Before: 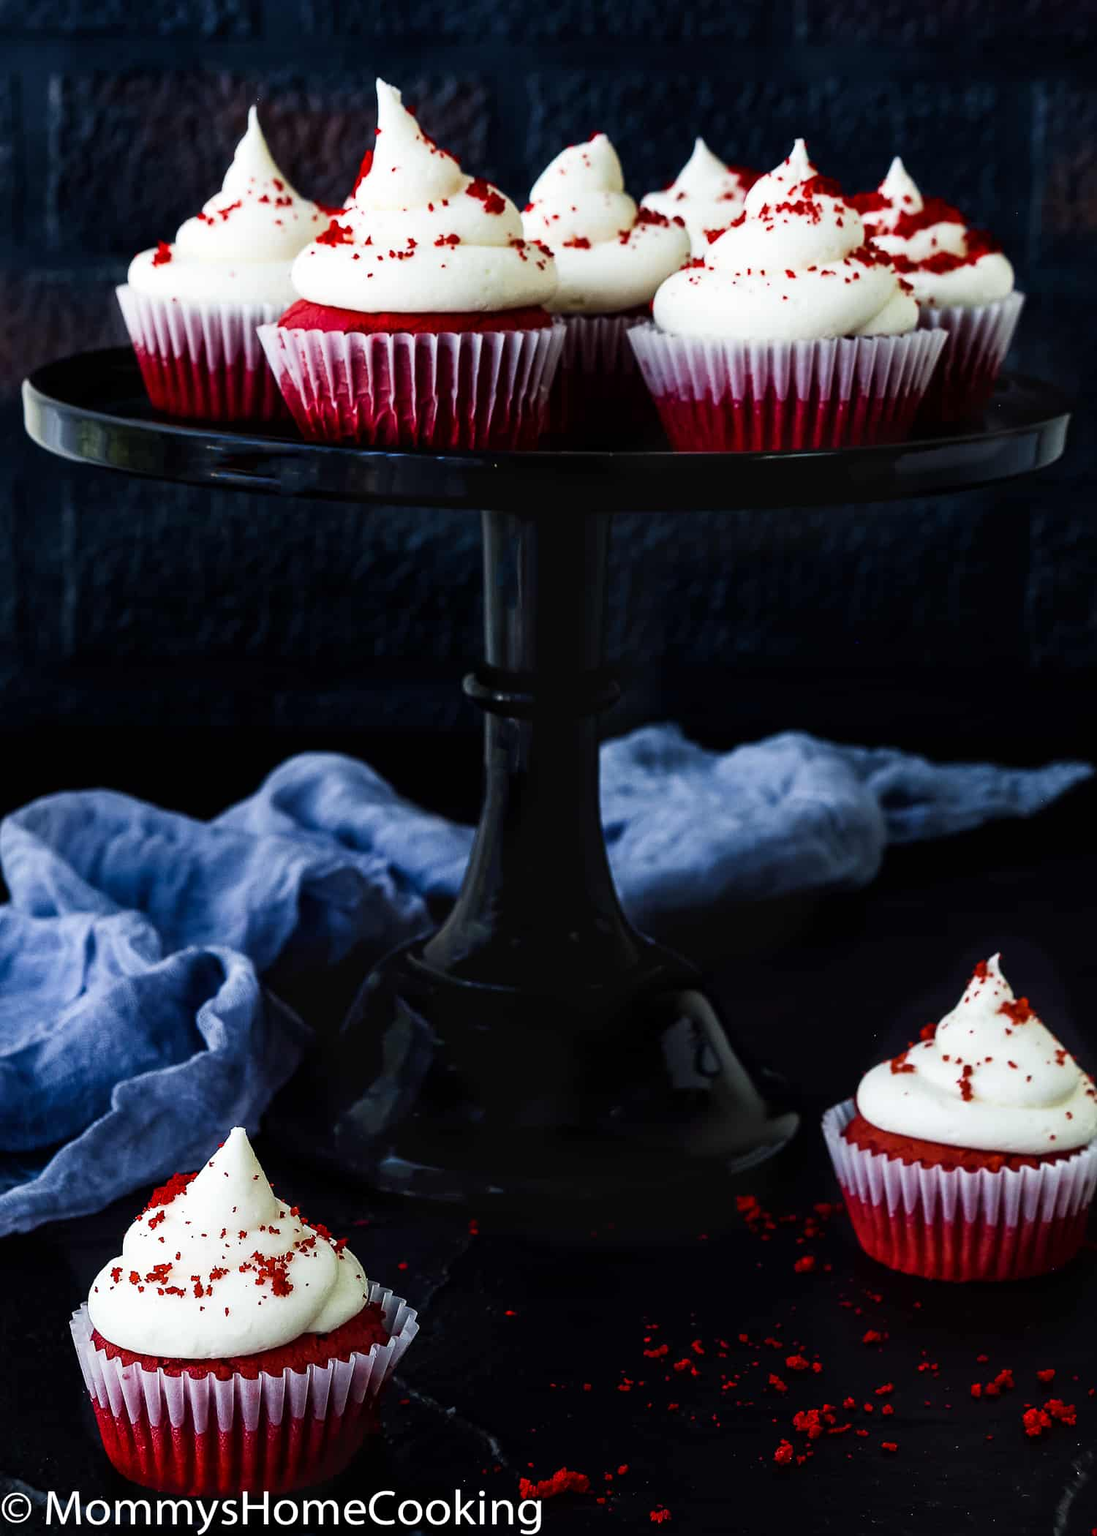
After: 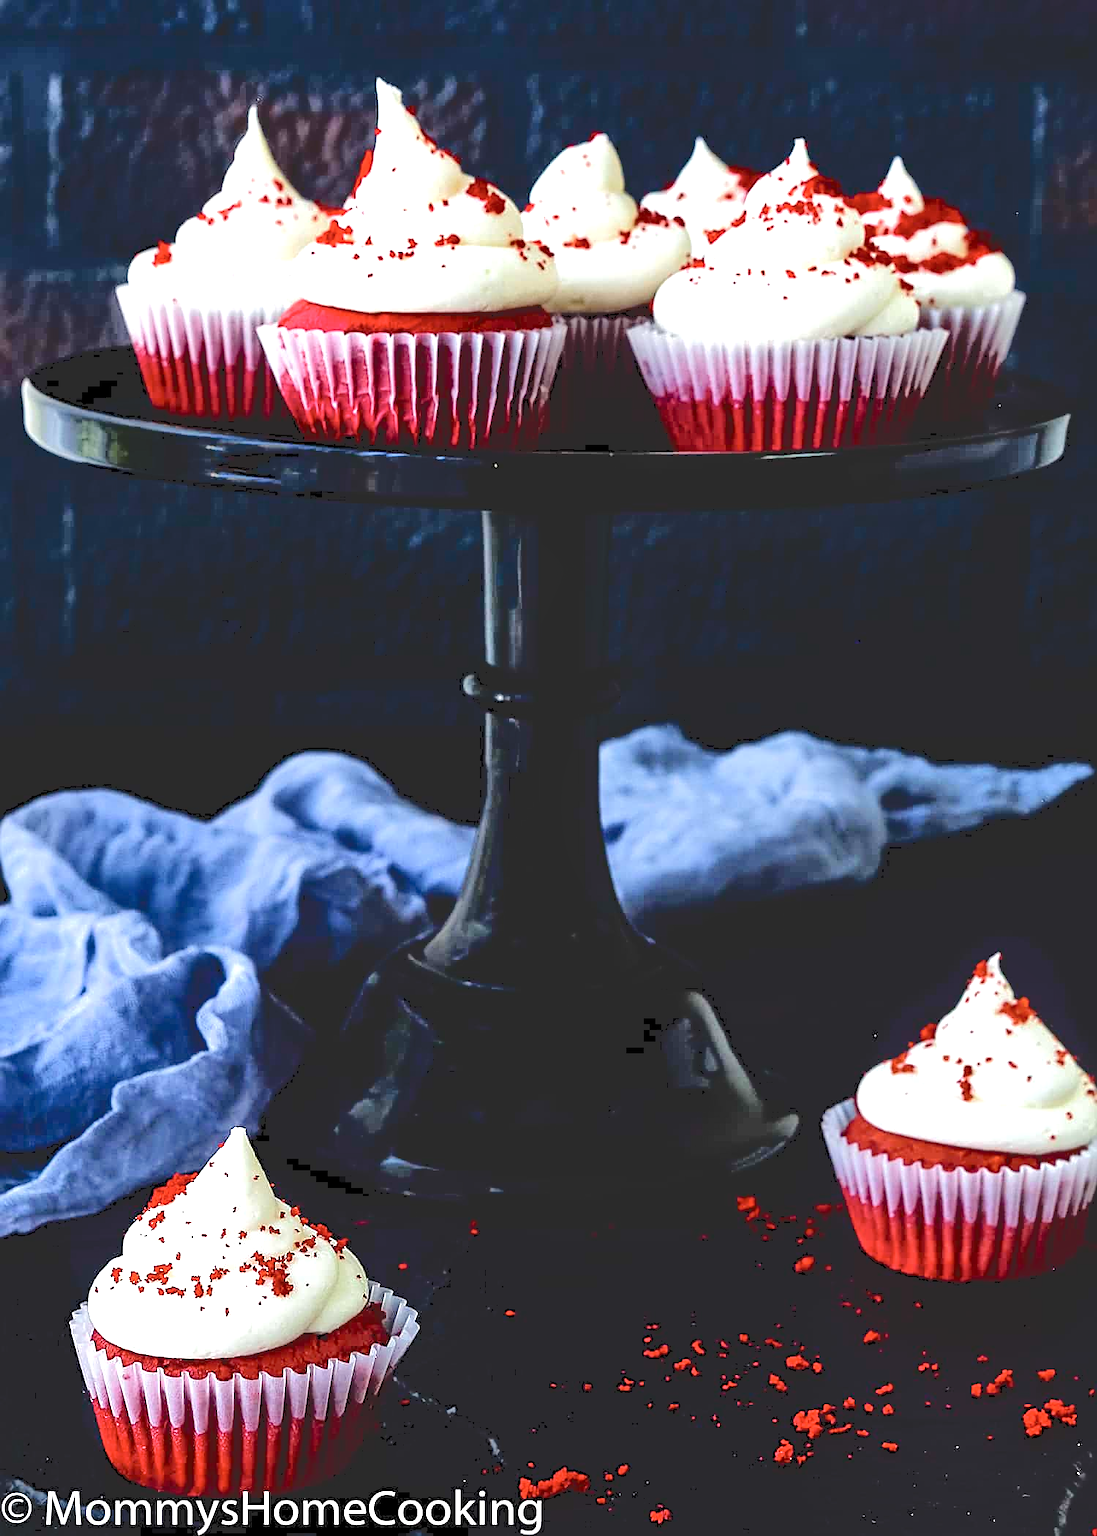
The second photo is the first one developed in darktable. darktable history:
exposure: exposure 0.607 EV, compensate highlight preservation false
sharpen: on, module defaults
tone curve: curves: ch0 [(0, 0) (0.003, 0.169) (0.011, 0.169) (0.025, 0.169) (0.044, 0.173) (0.069, 0.178) (0.1, 0.183) (0.136, 0.185) (0.177, 0.197) (0.224, 0.227) (0.277, 0.292) (0.335, 0.391) (0.399, 0.491) (0.468, 0.592) (0.543, 0.672) (0.623, 0.734) (0.709, 0.785) (0.801, 0.844) (0.898, 0.893) (1, 1)], color space Lab, independent channels, preserve colors none
tone equalizer: -7 EV 0.153 EV, -6 EV 0.625 EV, -5 EV 1.12 EV, -4 EV 1.29 EV, -3 EV 1.15 EV, -2 EV 0.6 EV, -1 EV 0.154 EV
